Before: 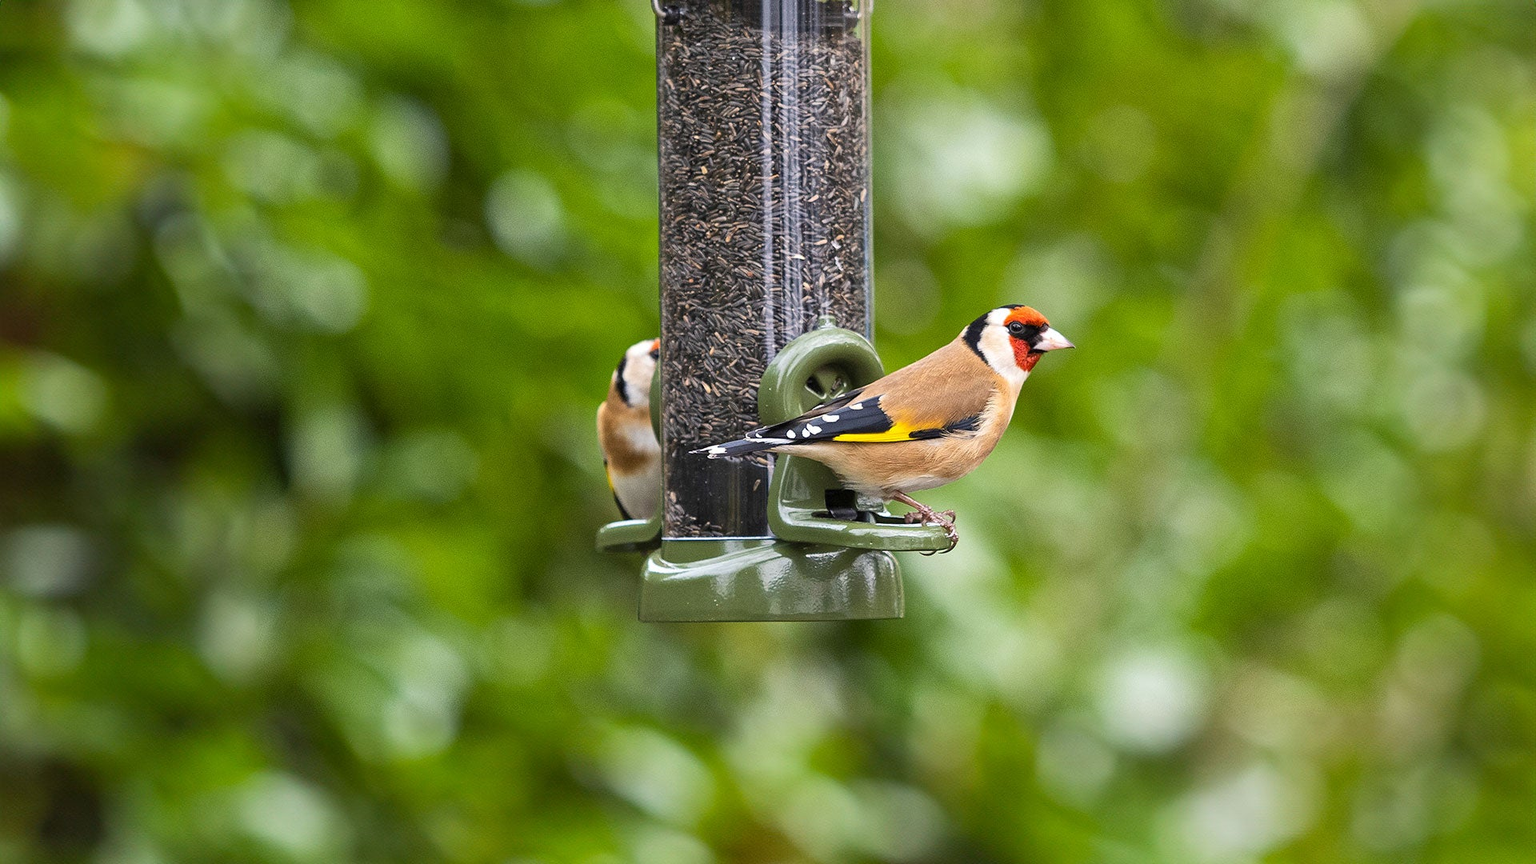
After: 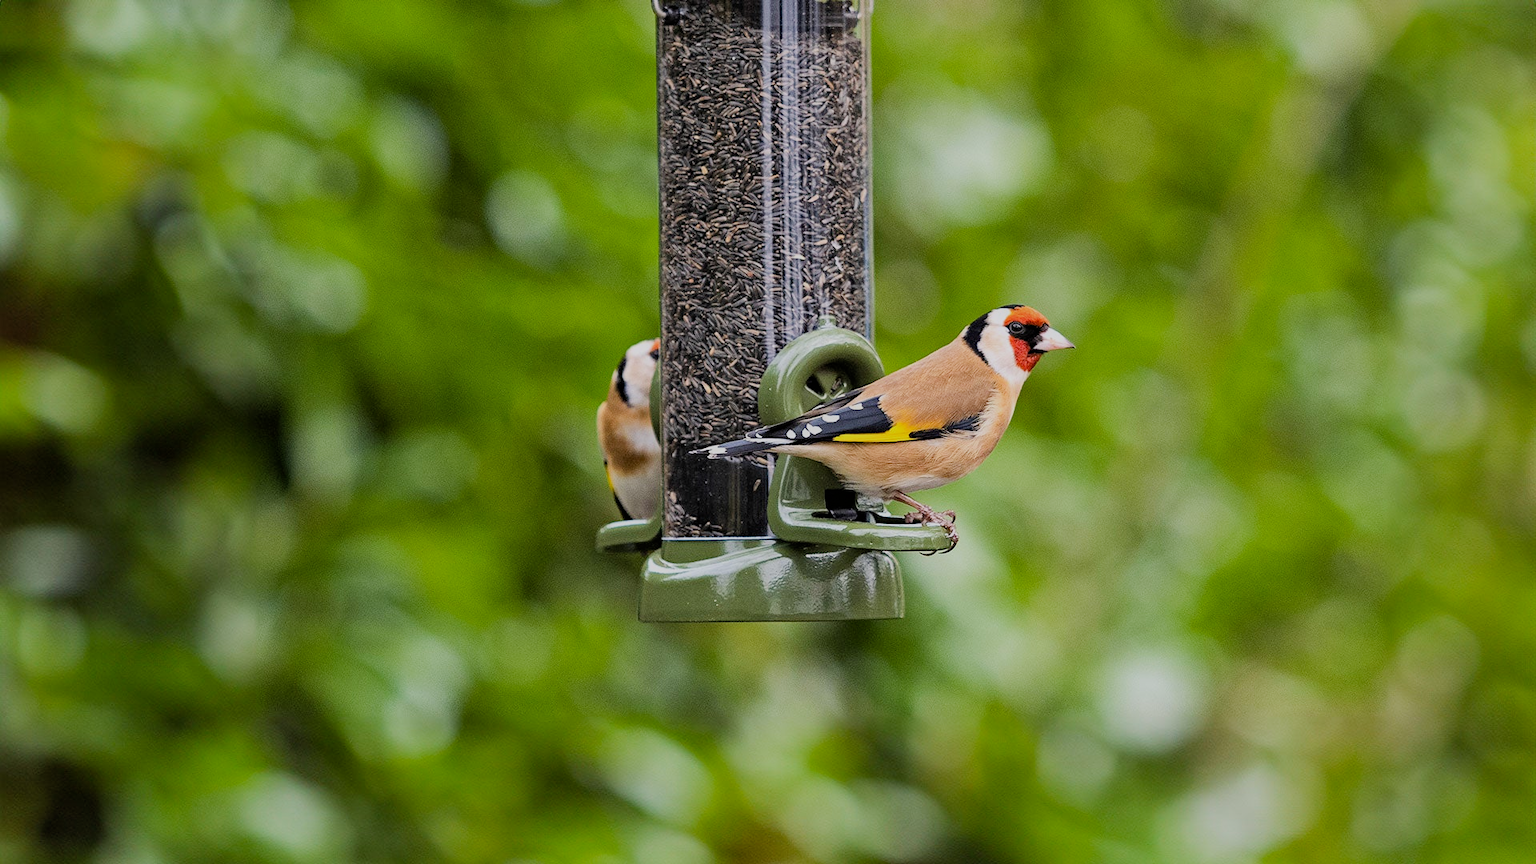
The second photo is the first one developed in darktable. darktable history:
filmic rgb: black relative exposure -7.15 EV, white relative exposure 5.36 EV, hardness 3.02
haze removal: compatibility mode true, adaptive false
